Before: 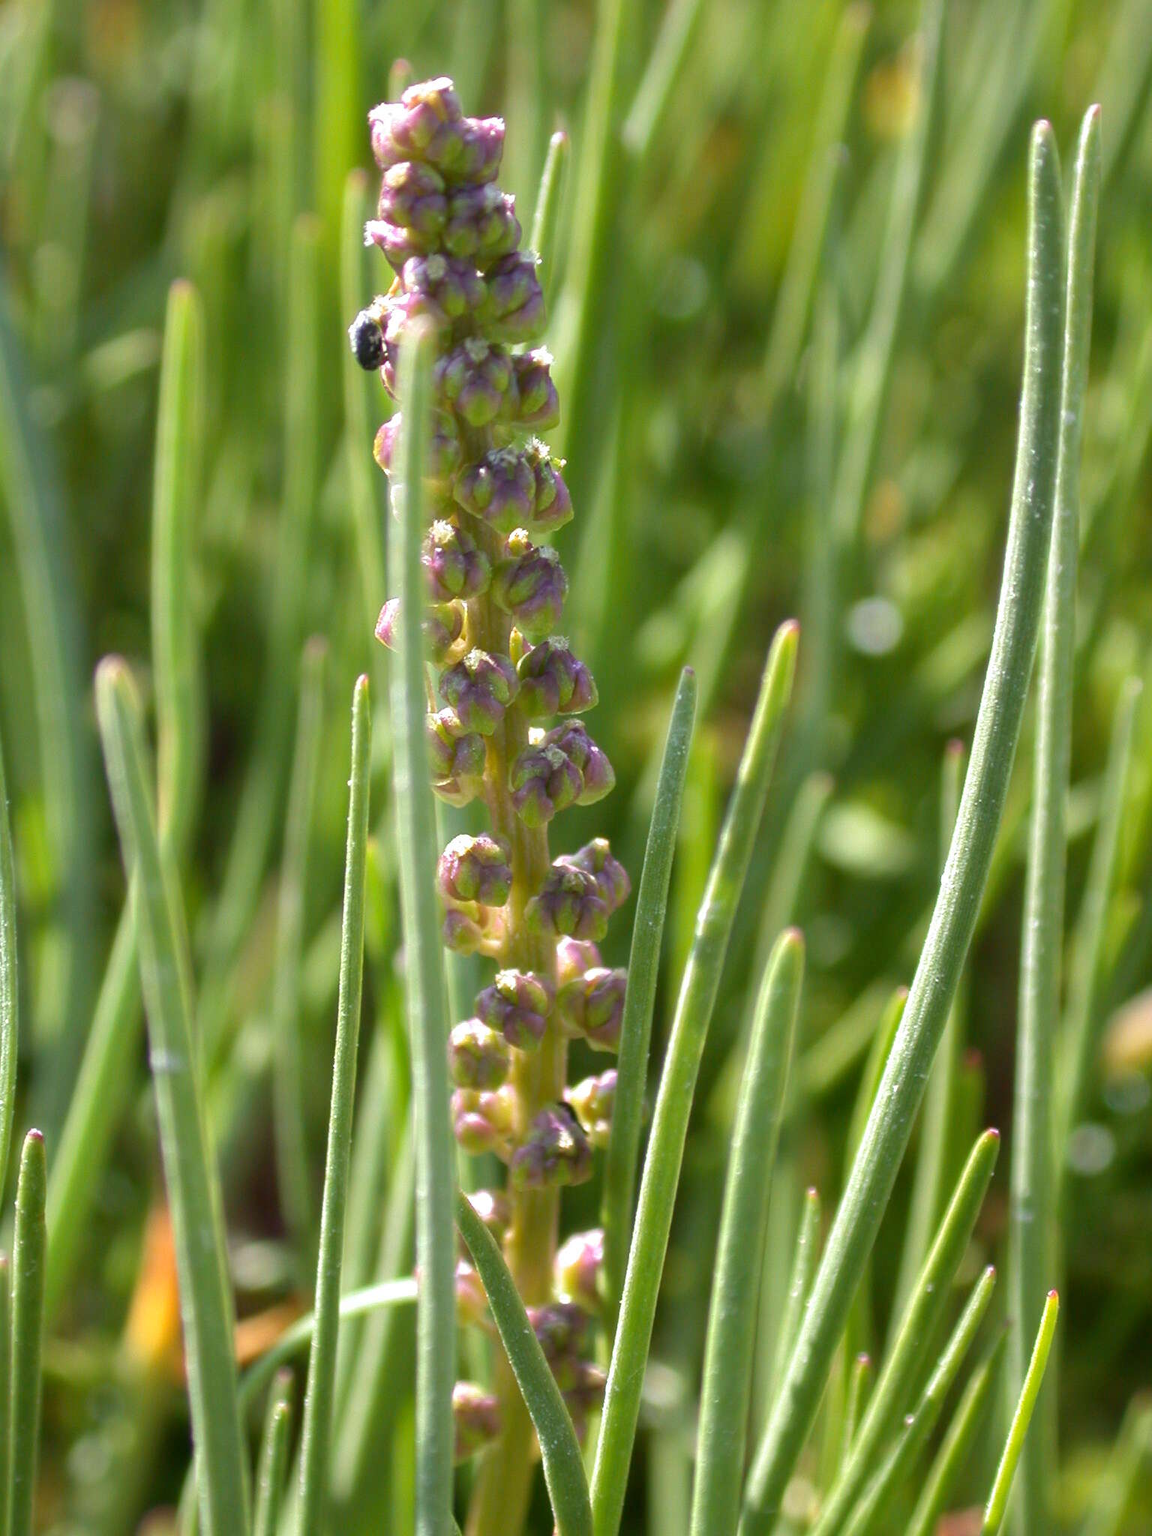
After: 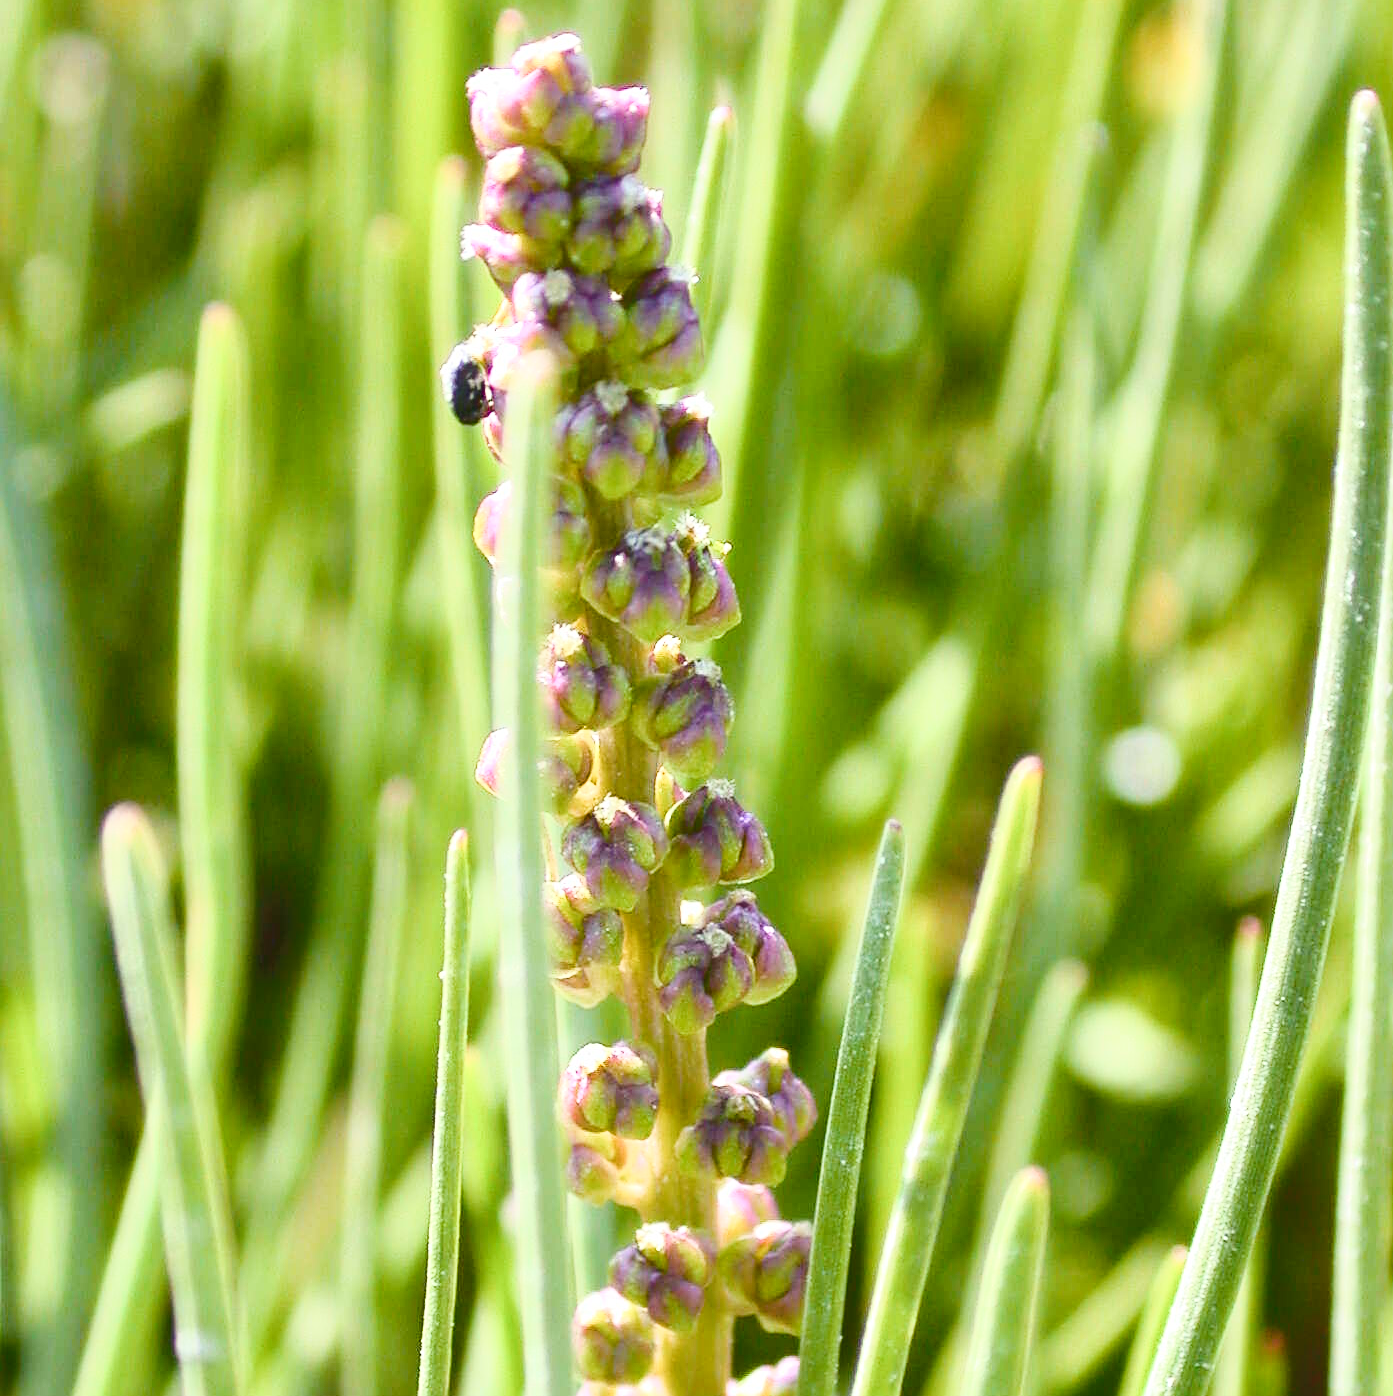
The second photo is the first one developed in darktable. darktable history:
tone curve: curves: ch0 [(0, 0) (0.003, 0.037) (0.011, 0.061) (0.025, 0.104) (0.044, 0.145) (0.069, 0.145) (0.1, 0.127) (0.136, 0.175) (0.177, 0.207) (0.224, 0.252) (0.277, 0.341) (0.335, 0.446) (0.399, 0.554) (0.468, 0.658) (0.543, 0.757) (0.623, 0.843) (0.709, 0.919) (0.801, 0.958) (0.898, 0.975) (1, 1)], color space Lab, independent channels, preserve colors none
color balance rgb: perceptual saturation grading › global saturation 24.829%, perceptual saturation grading › highlights -51.005%, perceptual saturation grading › mid-tones 19.267%, perceptual saturation grading › shadows 61.766%
crop: left 1.568%, top 3.393%, right 7.708%, bottom 28.417%
sharpen: on, module defaults
